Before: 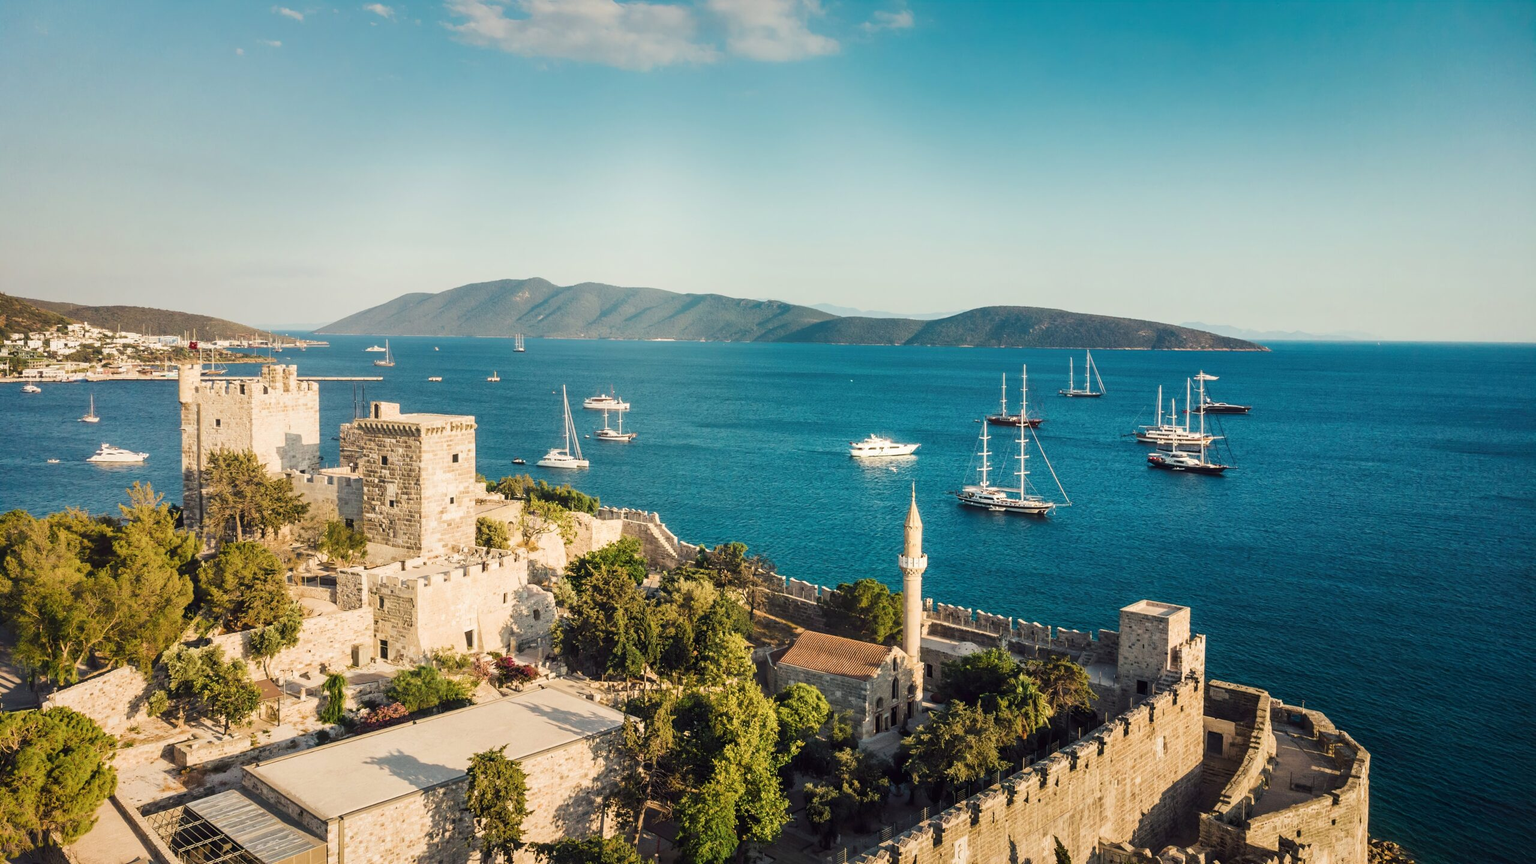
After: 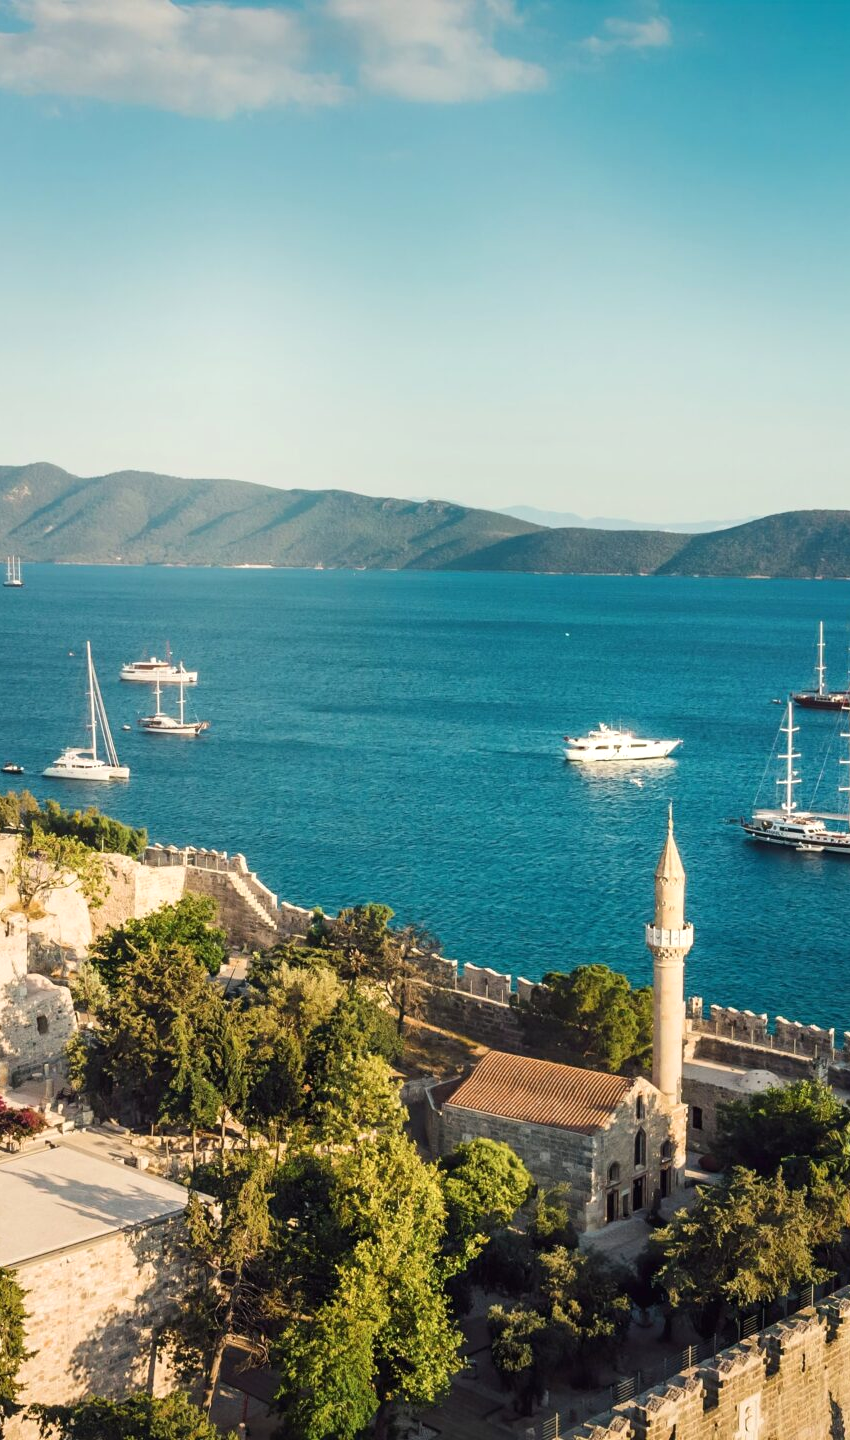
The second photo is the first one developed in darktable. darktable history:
tone equalizer: on, module defaults
exposure: exposure 0.124 EV, compensate exposure bias true, compensate highlight preservation false
crop: left 33.293%, right 33.496%
